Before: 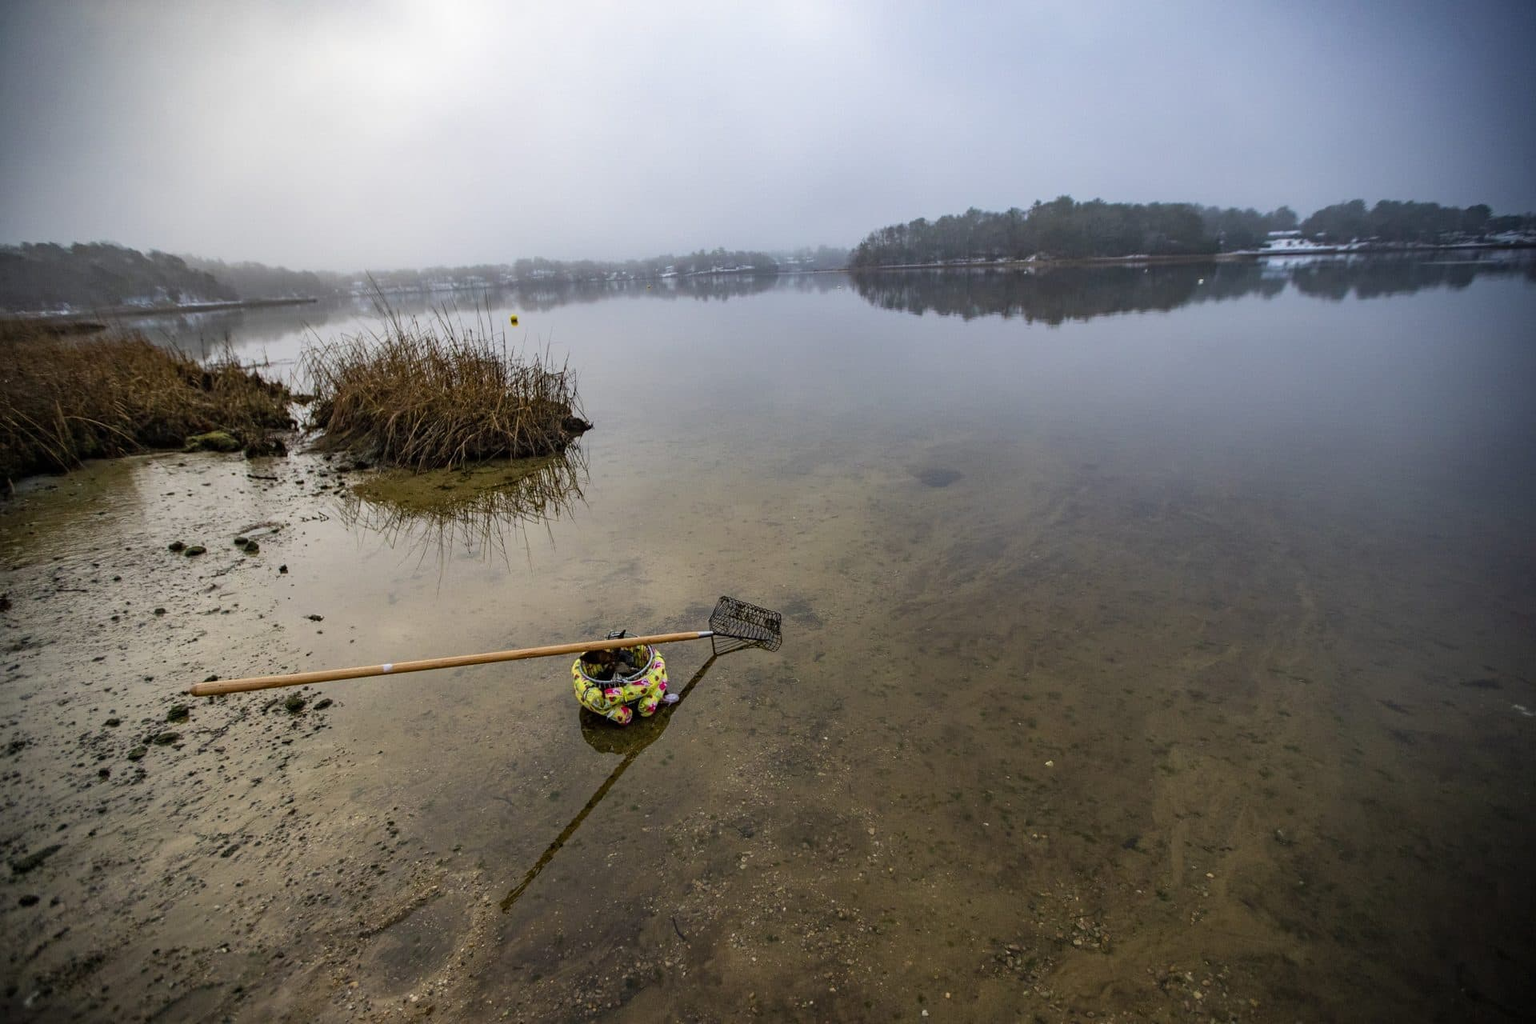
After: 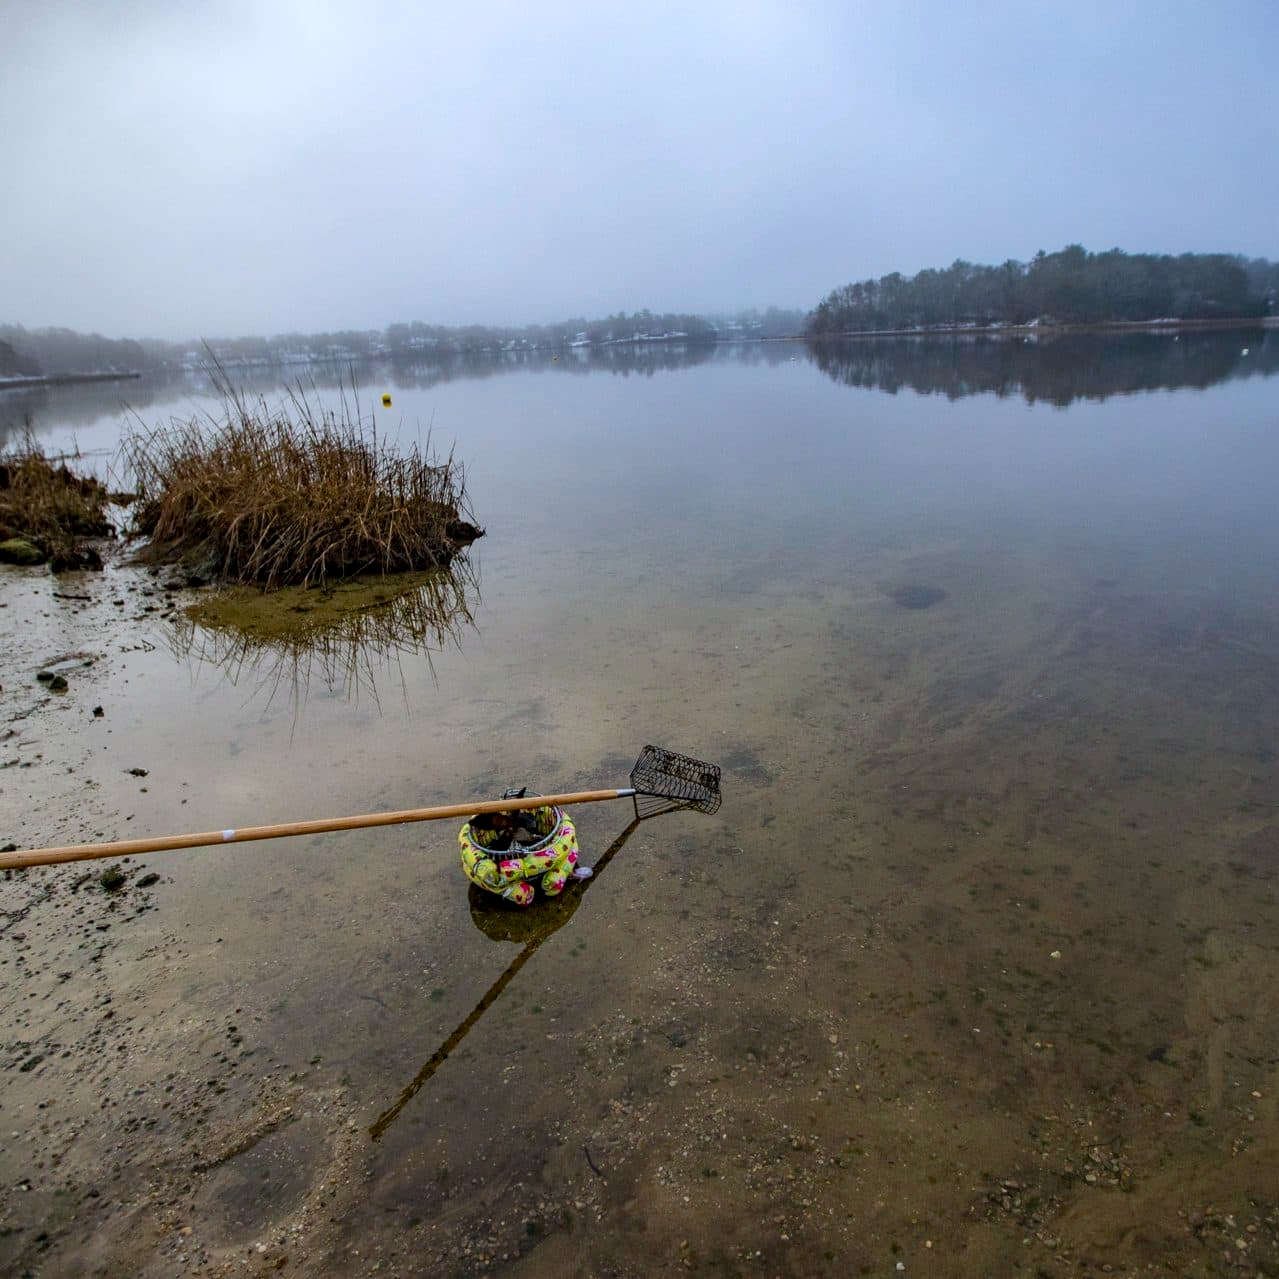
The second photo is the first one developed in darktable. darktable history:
crop and rotate: left 13.342%, right 19.991%
exposure: black level correction 0.002, exposure -0.1 EV, compensate highlight preservation false
white balance: red 0.954, blue 1.079
